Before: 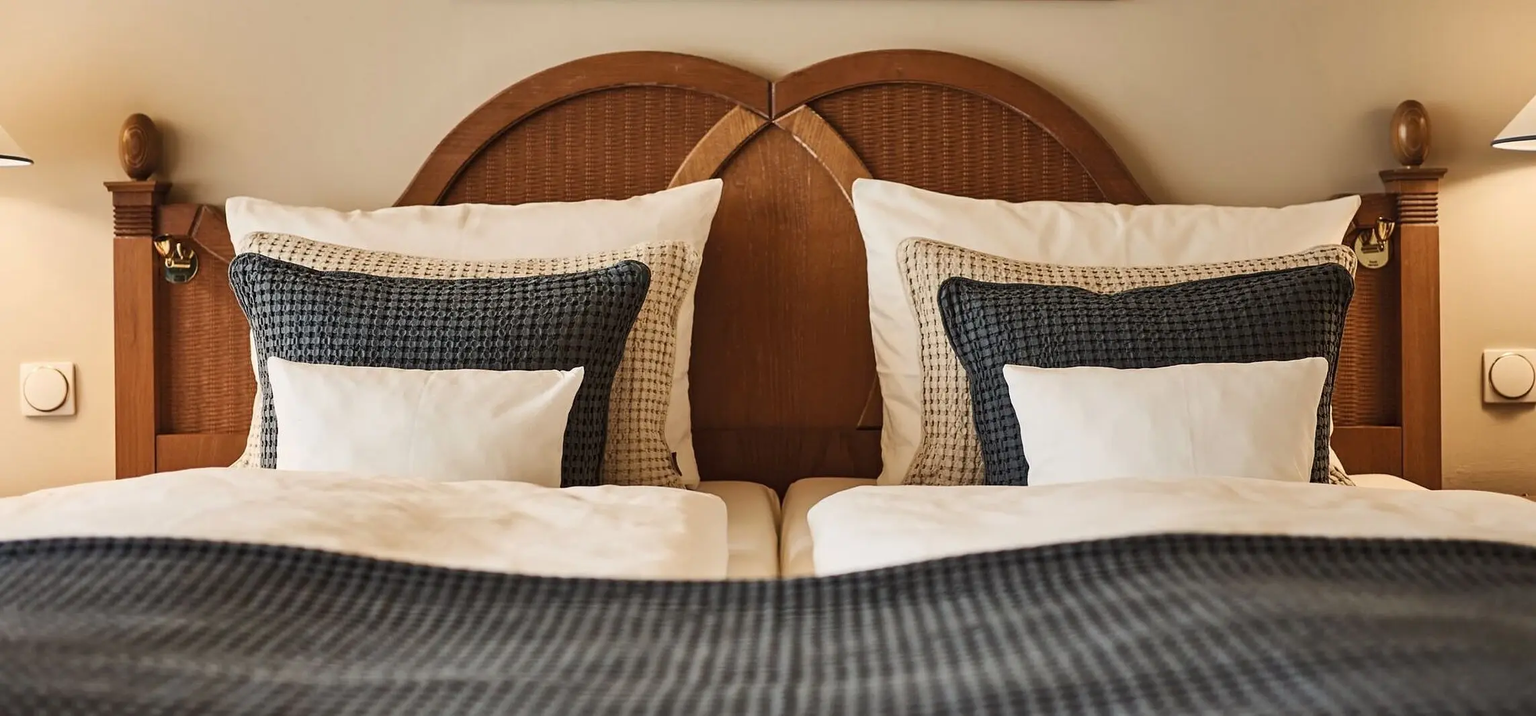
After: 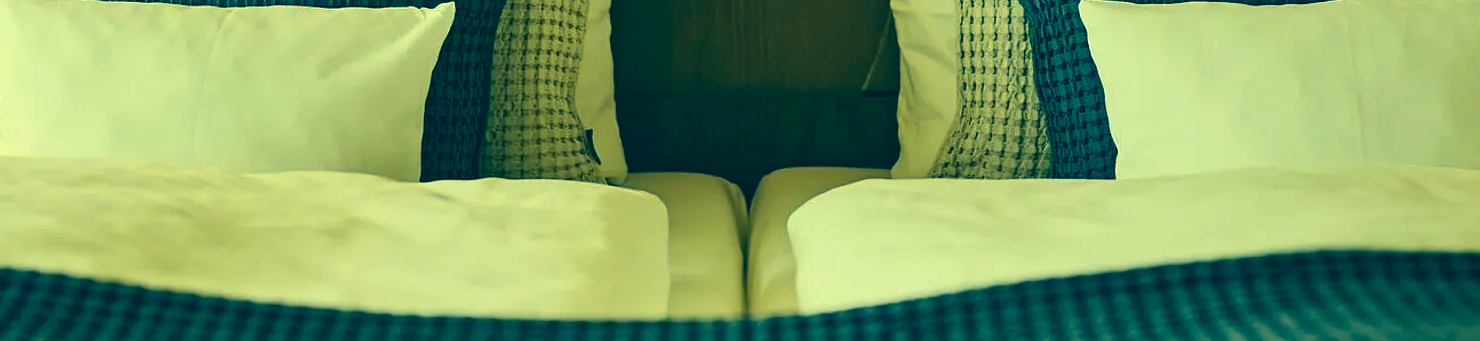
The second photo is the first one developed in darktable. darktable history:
crop: left 18.154%, top 51.11%, right 17.08%, bottom 16.89%
color correction: highlights a* -16.33, highlights b* 39.52, shadows a* -39.47, shadows b* -26.74
base curve: preserve colors none
